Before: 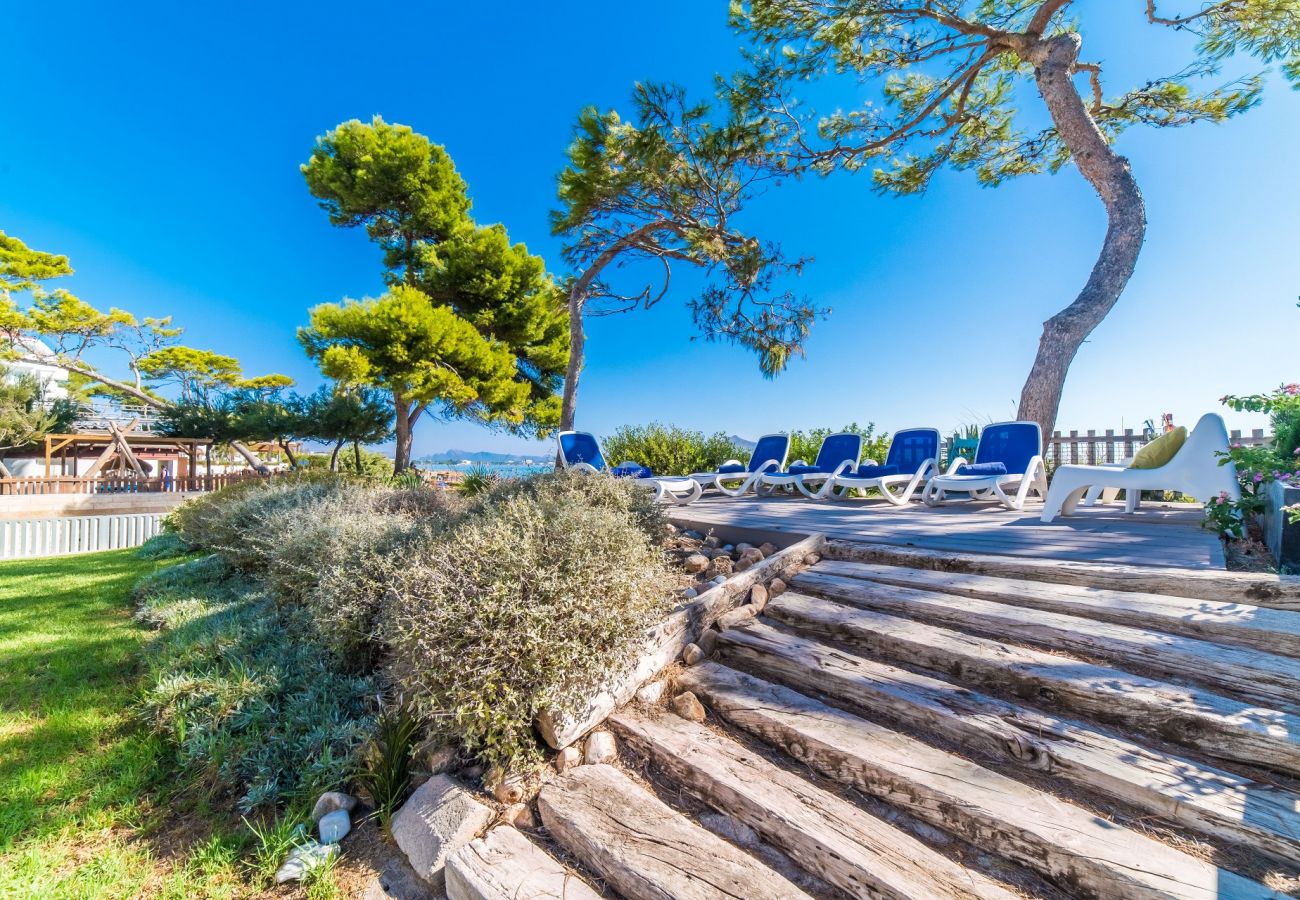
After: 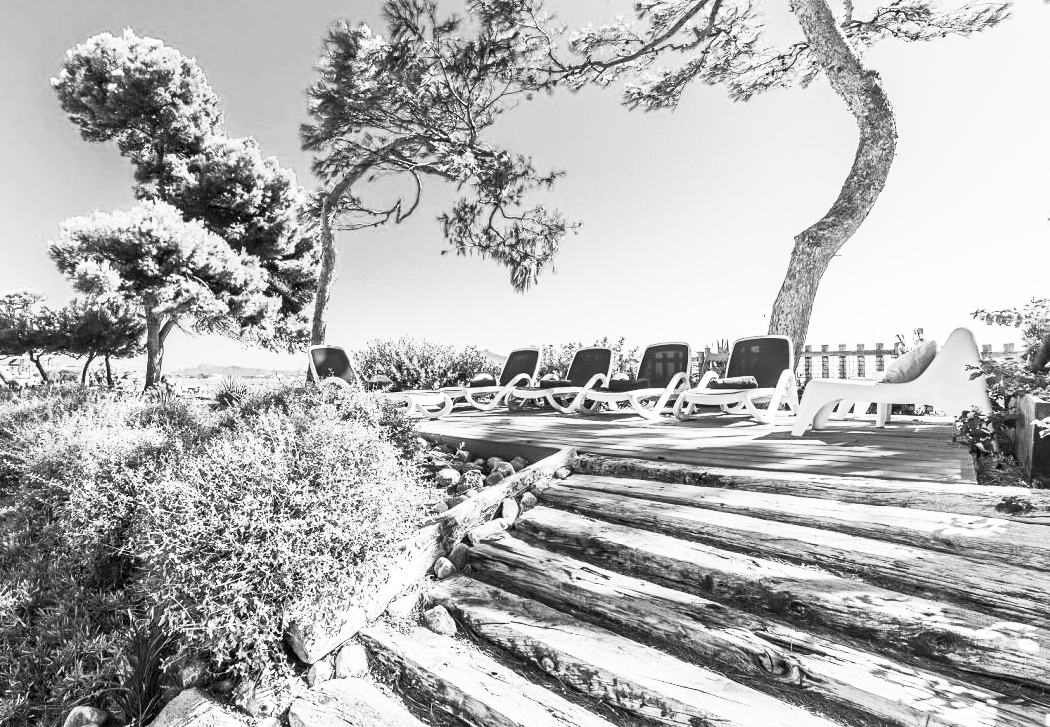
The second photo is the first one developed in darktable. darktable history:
contrast brightness saturation: contrast 0.53, brightness 0.47, saturation -1
crop: left 19.159%, top 9.58%, bottom 9.58%
contrast equalizer: y [[0.5, 0.5, 0.5, 0.512, 0.552, 0.62], [0.5 ×6], [0.5 ×4, 0.504, 0.553], [0 ×6], [0 ×6]]
